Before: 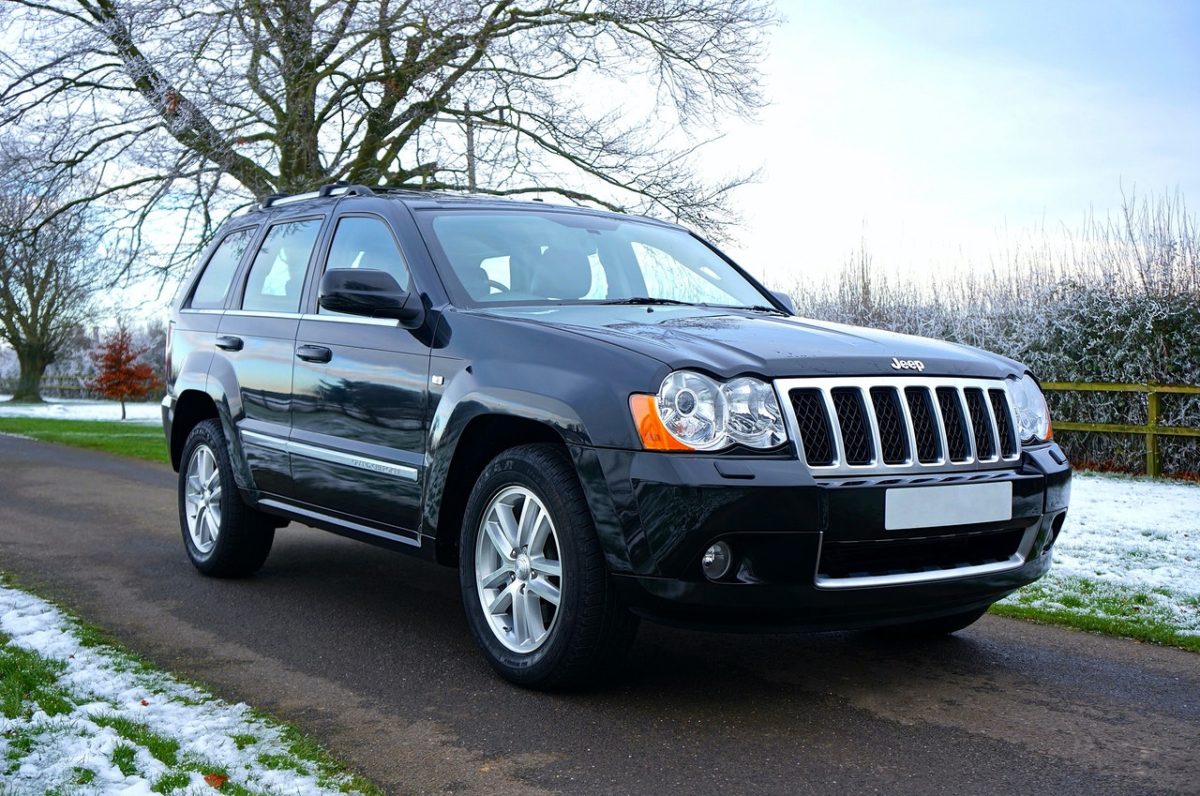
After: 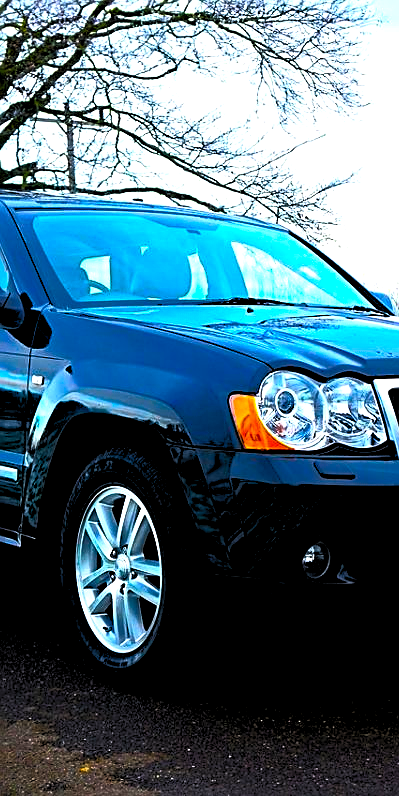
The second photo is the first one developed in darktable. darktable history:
sharpen: amount 0.6
crop: left 33.36%, right 33.36%
haze removal: strength 0.29, distance 0.25, compatibility mode true, adaptive false
rgb curve: curves: ch0 [(0, 0) (0.136, 0.078) (0.262, 0.245) (0.414, 0.42) (1, 1)], compensate middle gray true, preserve colors basic power
levels: levels [0.036, 0.364, 0.827]
color balance rgb: linear chroma grading › global chroma 40.15%, perceptual saturation grading › global saturation 60.58%, perceptual saturation grading › highlights 20.44%, perceptual saturation grading › shadows -50.36%, perceptual brilliance grading › highlights 2.19%, perceptual brilliance grading › mid-tones -50.36%, perceptual brilliance grading › shadows -50.36%
